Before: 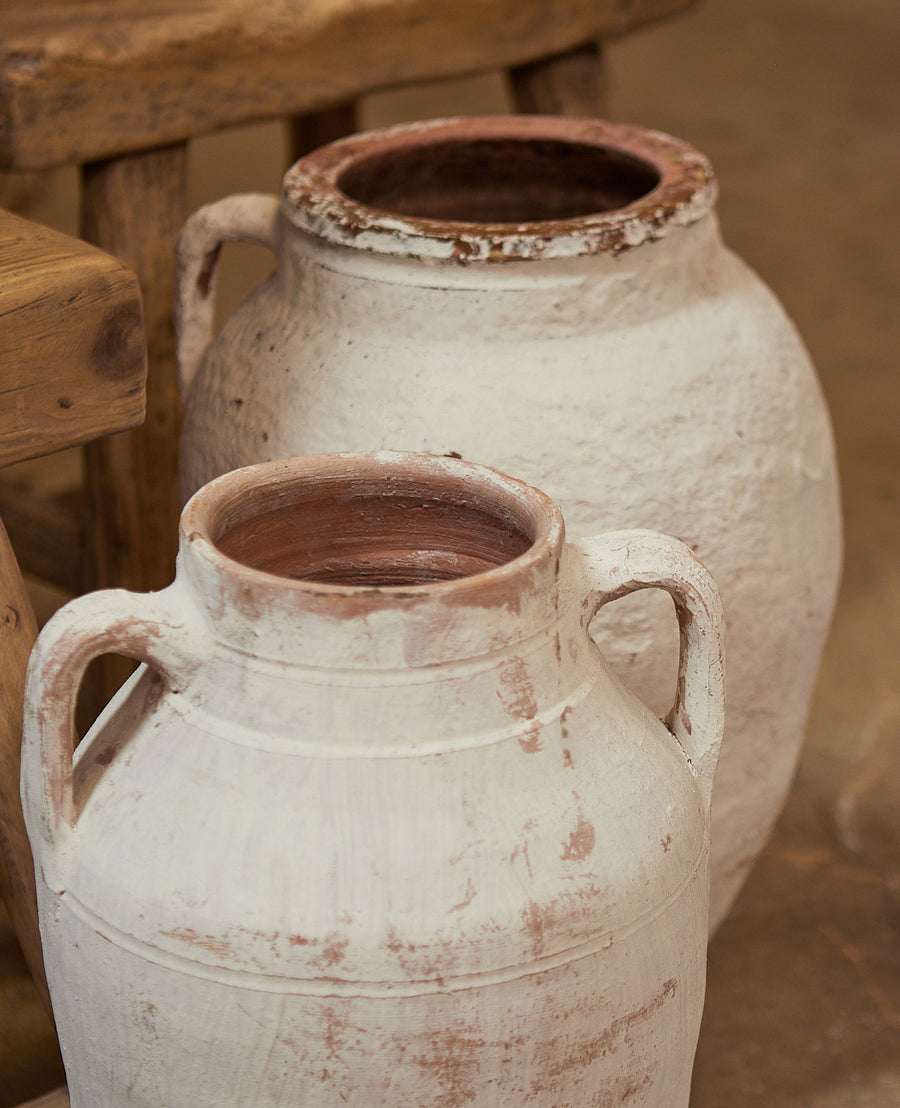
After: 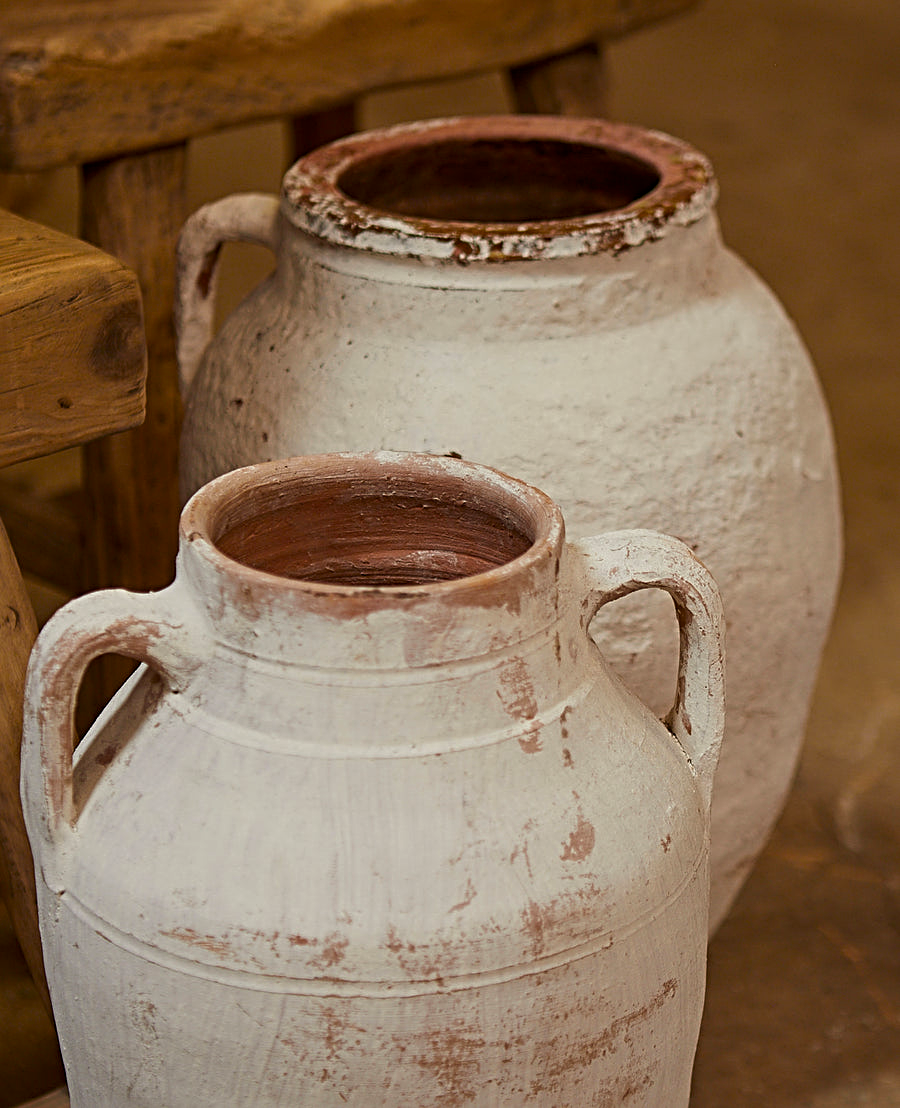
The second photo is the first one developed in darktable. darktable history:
contrast brightness saturation: brightness -0.088
sharpen: radius 3.959
color balance rgb: shadows lift › chroma 0.737%, shadows lift › hue 111.4°, highlights gain › chroma 0.236%, highlights gain › hue 332.05°, perceptual saturation grading › global saturation 19.479%, perceptual brilliance grading › global brilliance 1.351%, perceptual brilliance grading › highlights -3.834%
